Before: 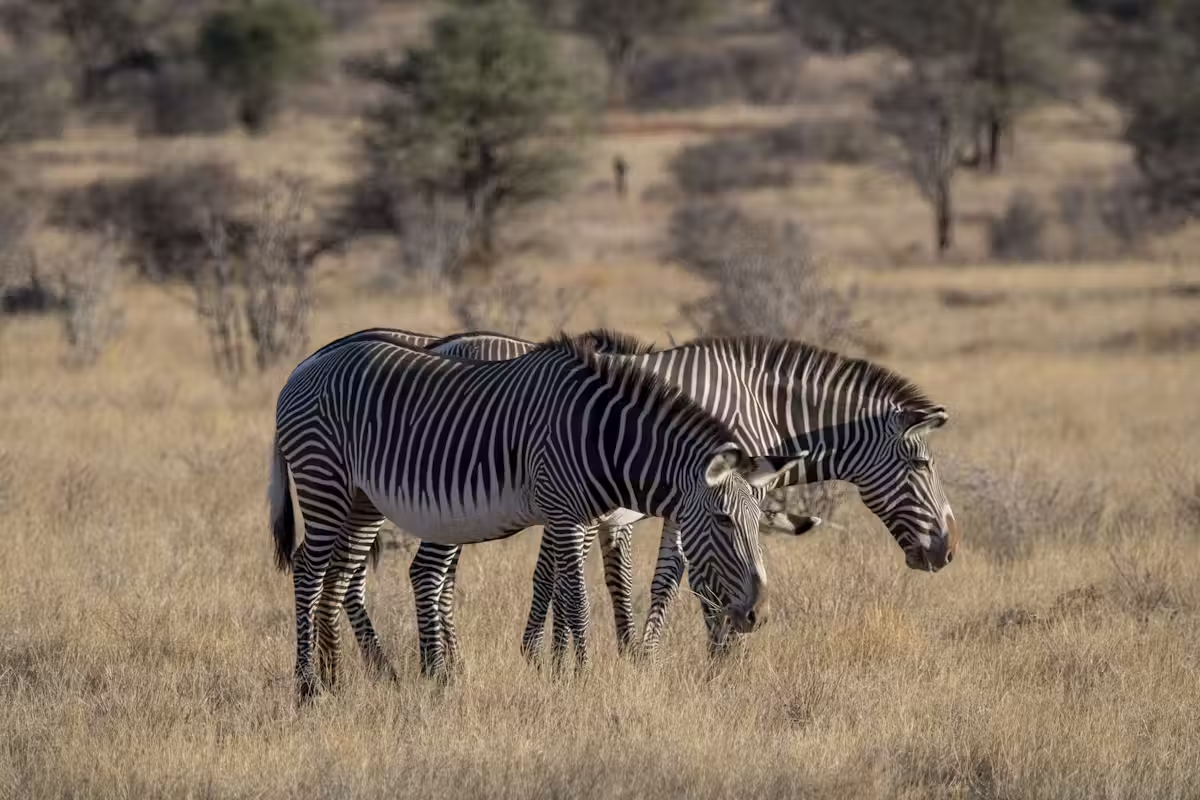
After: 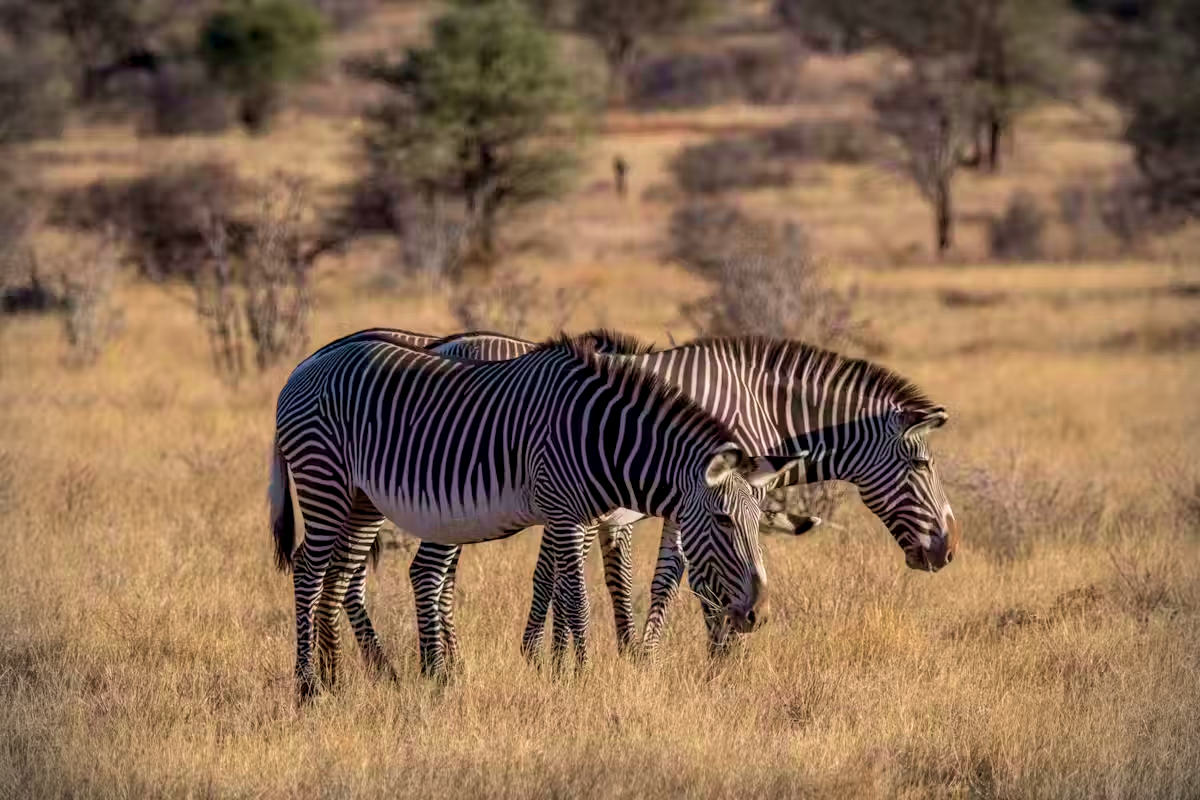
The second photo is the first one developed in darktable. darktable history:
vignetting: fall-off radius 60.94%, brightness -0.679, dithering 16-bit output
velvia: strength 56.54%
local contrast: on, module defaults
